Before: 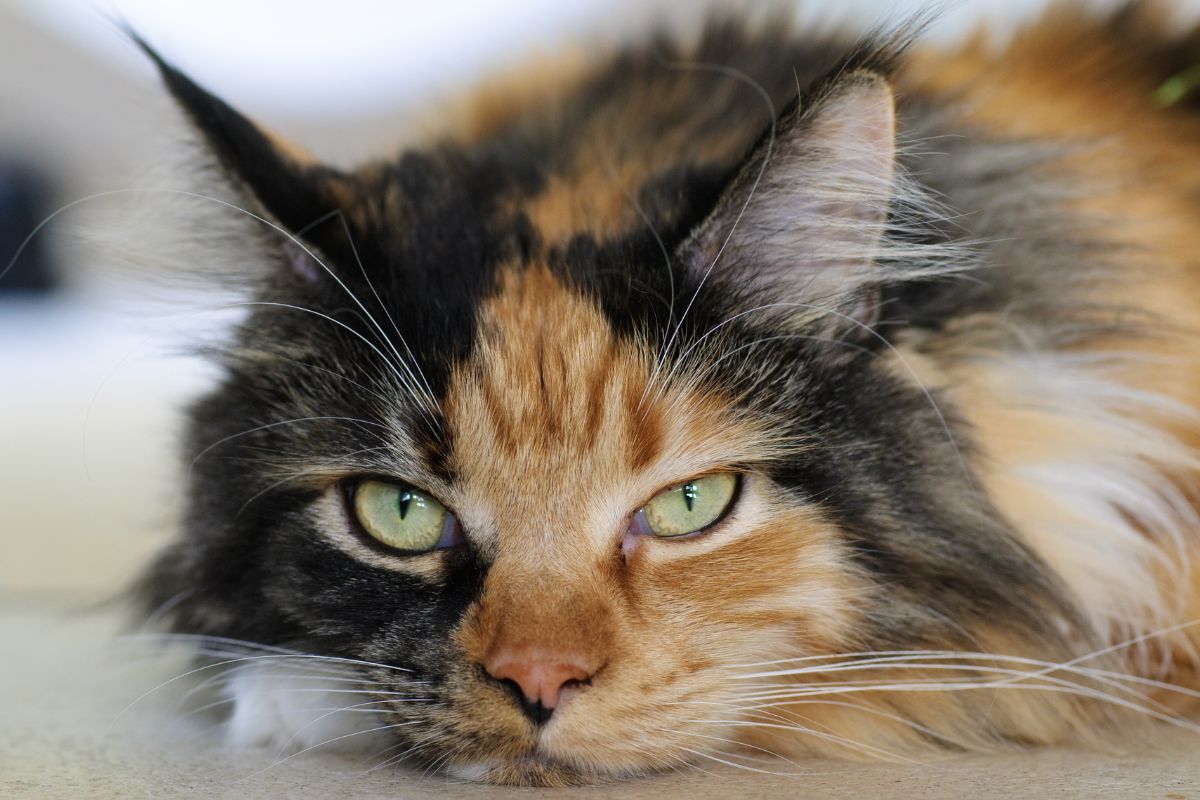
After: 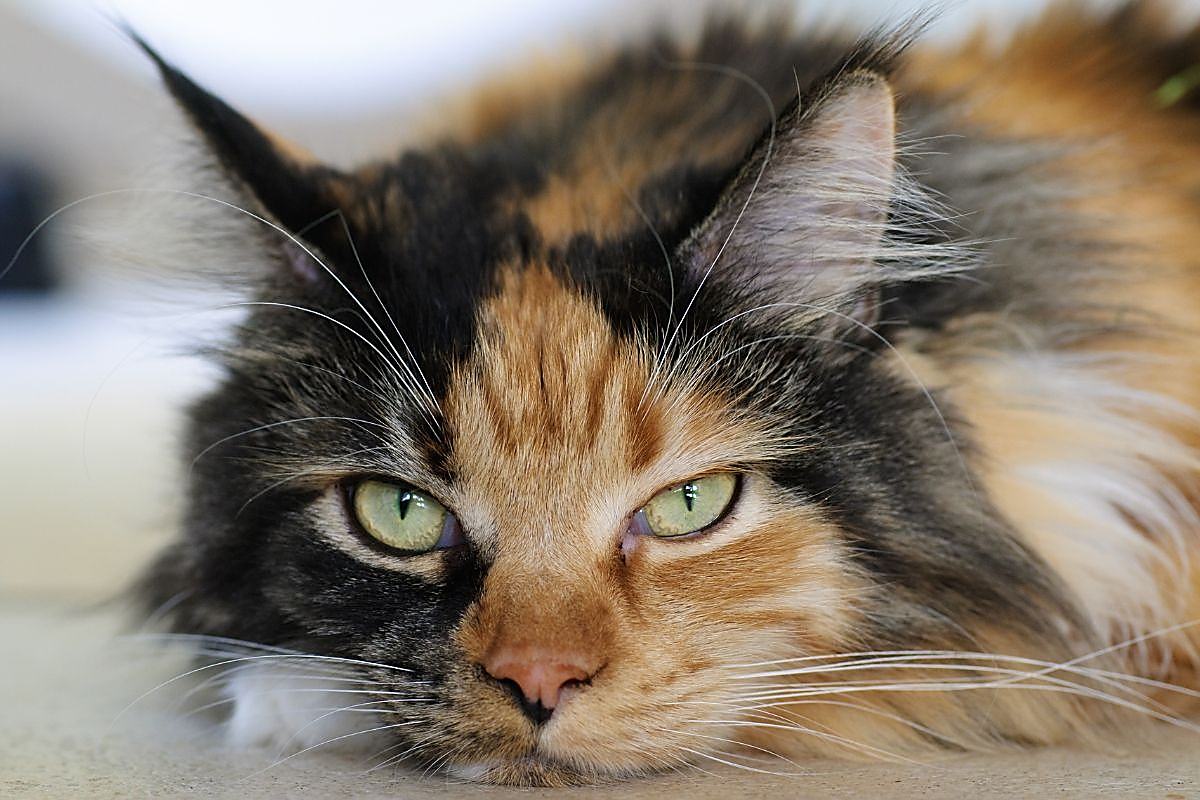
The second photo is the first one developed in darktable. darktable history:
sharpen: radius 1.386, amount 1.253, threshold 0.829
